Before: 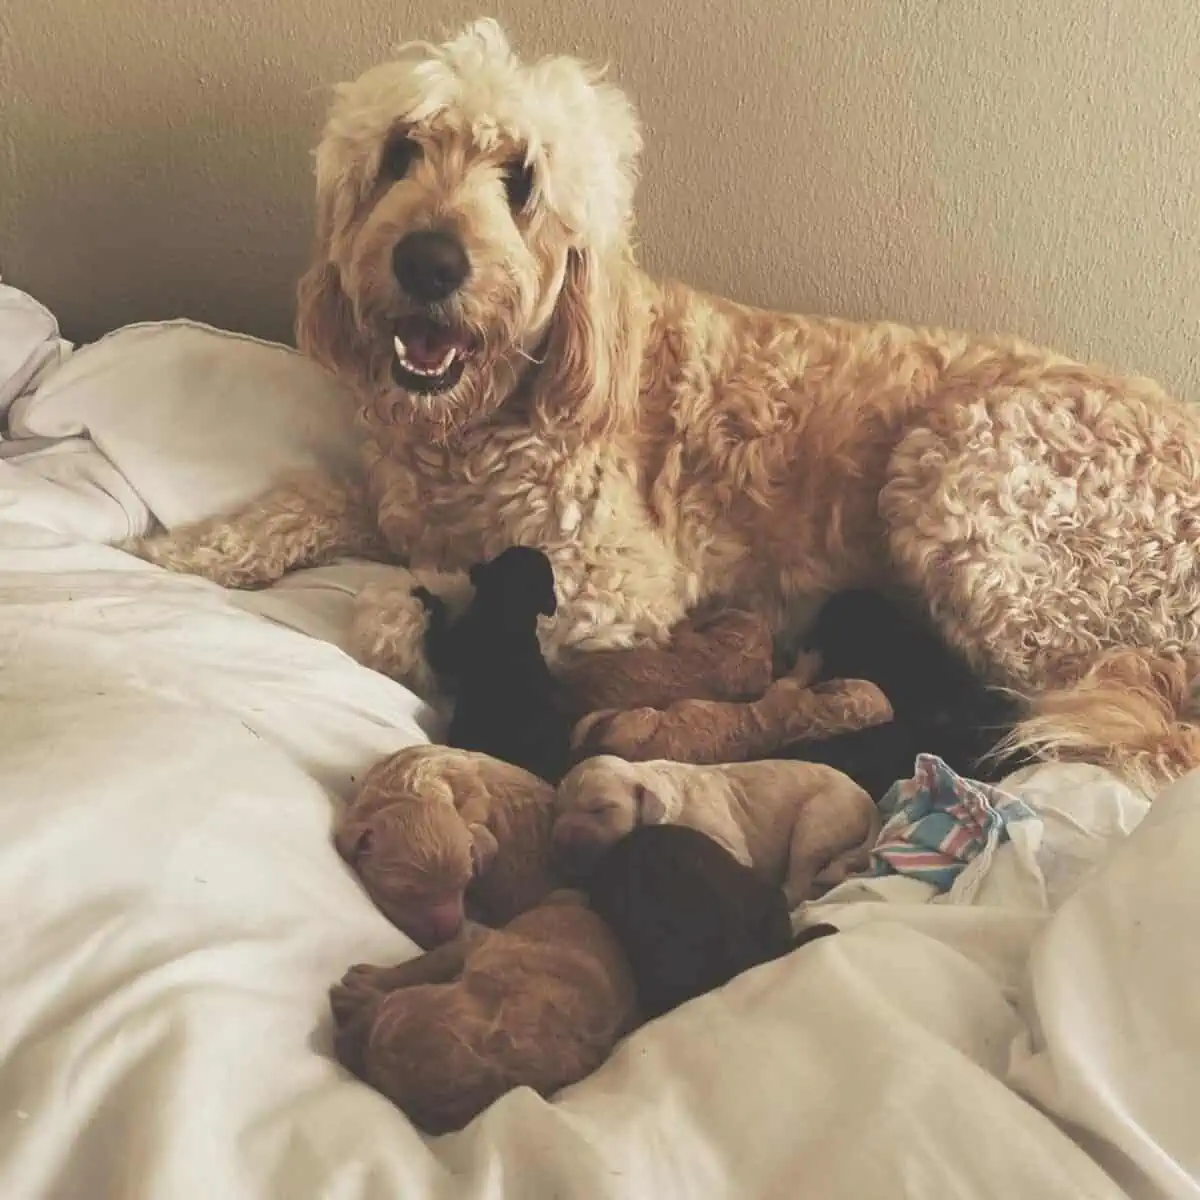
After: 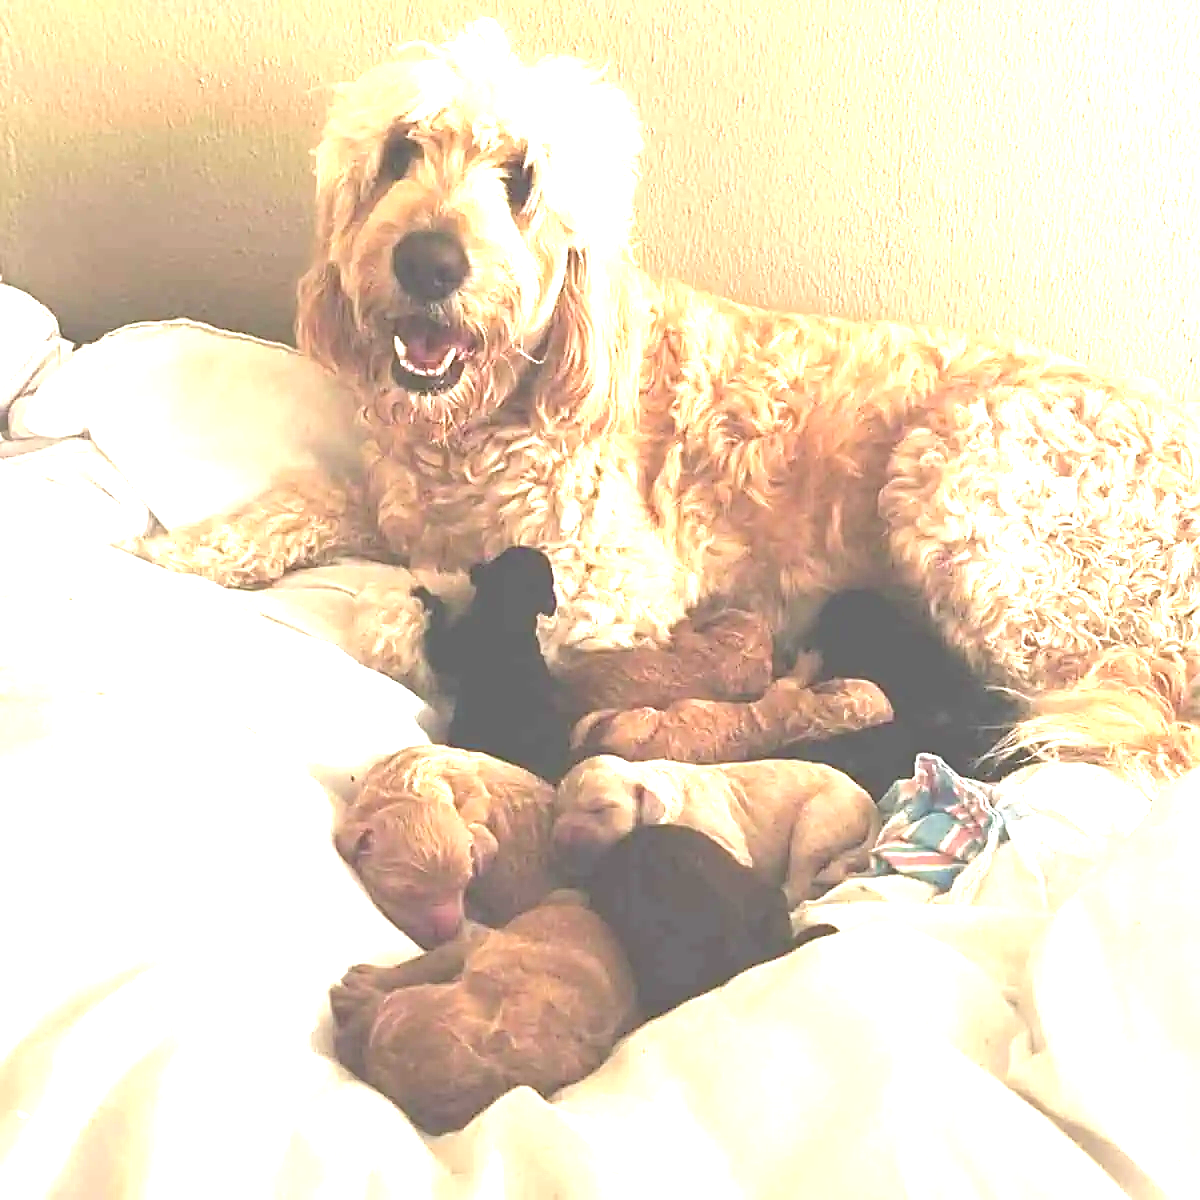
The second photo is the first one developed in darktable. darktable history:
exposure: black level correction 0, exposure 1.76 EV, compensate highlight preservation false
contrast brightness saturation: saturation 0.13
sharpen: on, module defaults
